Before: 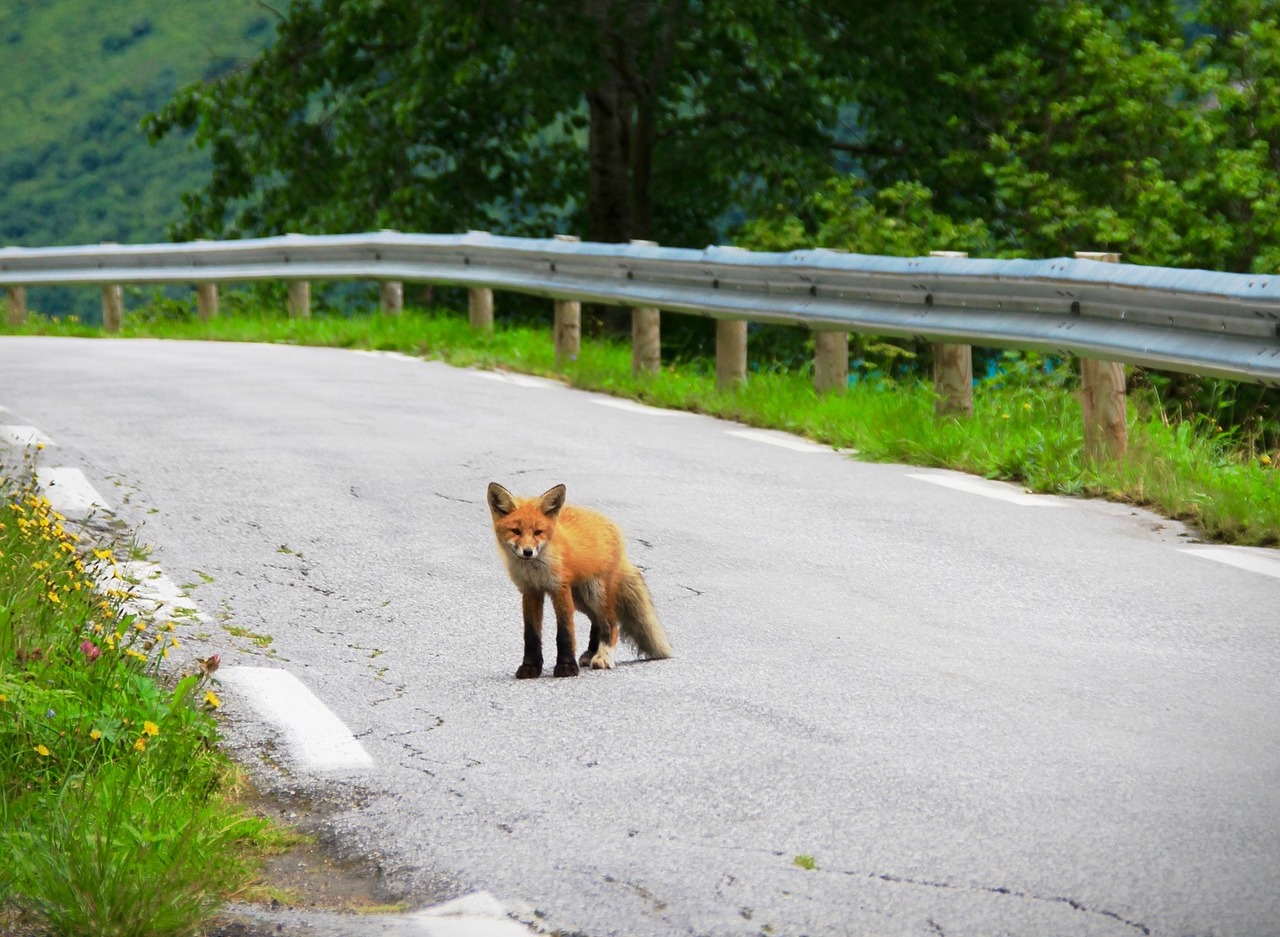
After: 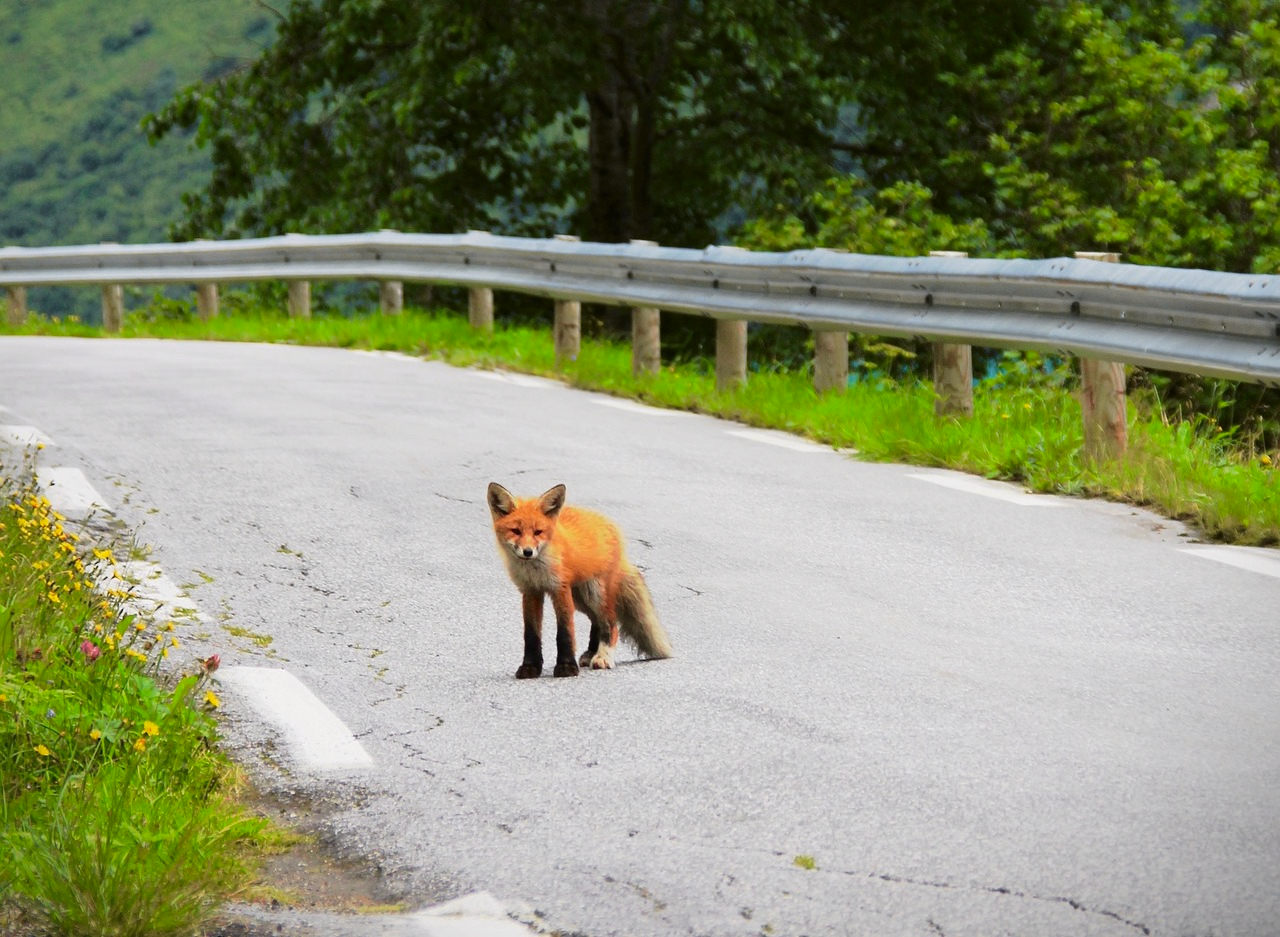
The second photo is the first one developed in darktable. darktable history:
tone curve: curves: ch0 [(0, 0.013) (0.036, 0.035) (0.274, 0.288) (0.504, 0.536) (0.844, 0.84) (1, 0.97)]; ch1 [(0, 0) (0.389, 0.403) (0.462, 0.48) (0.499, 0.5) (0.524, 0.529) (0.567, 0.603) (0.626, 0.651) (0.749, 0.781) (1, 1)]; ch2 [(0, 0) (0.464, 0.478) (0.5, 0.501) (0.533, 0.539) (0.599, 0.6) (0.704, 0.732) (1, 1)], color space Lab, independent channels, preserve colors none
